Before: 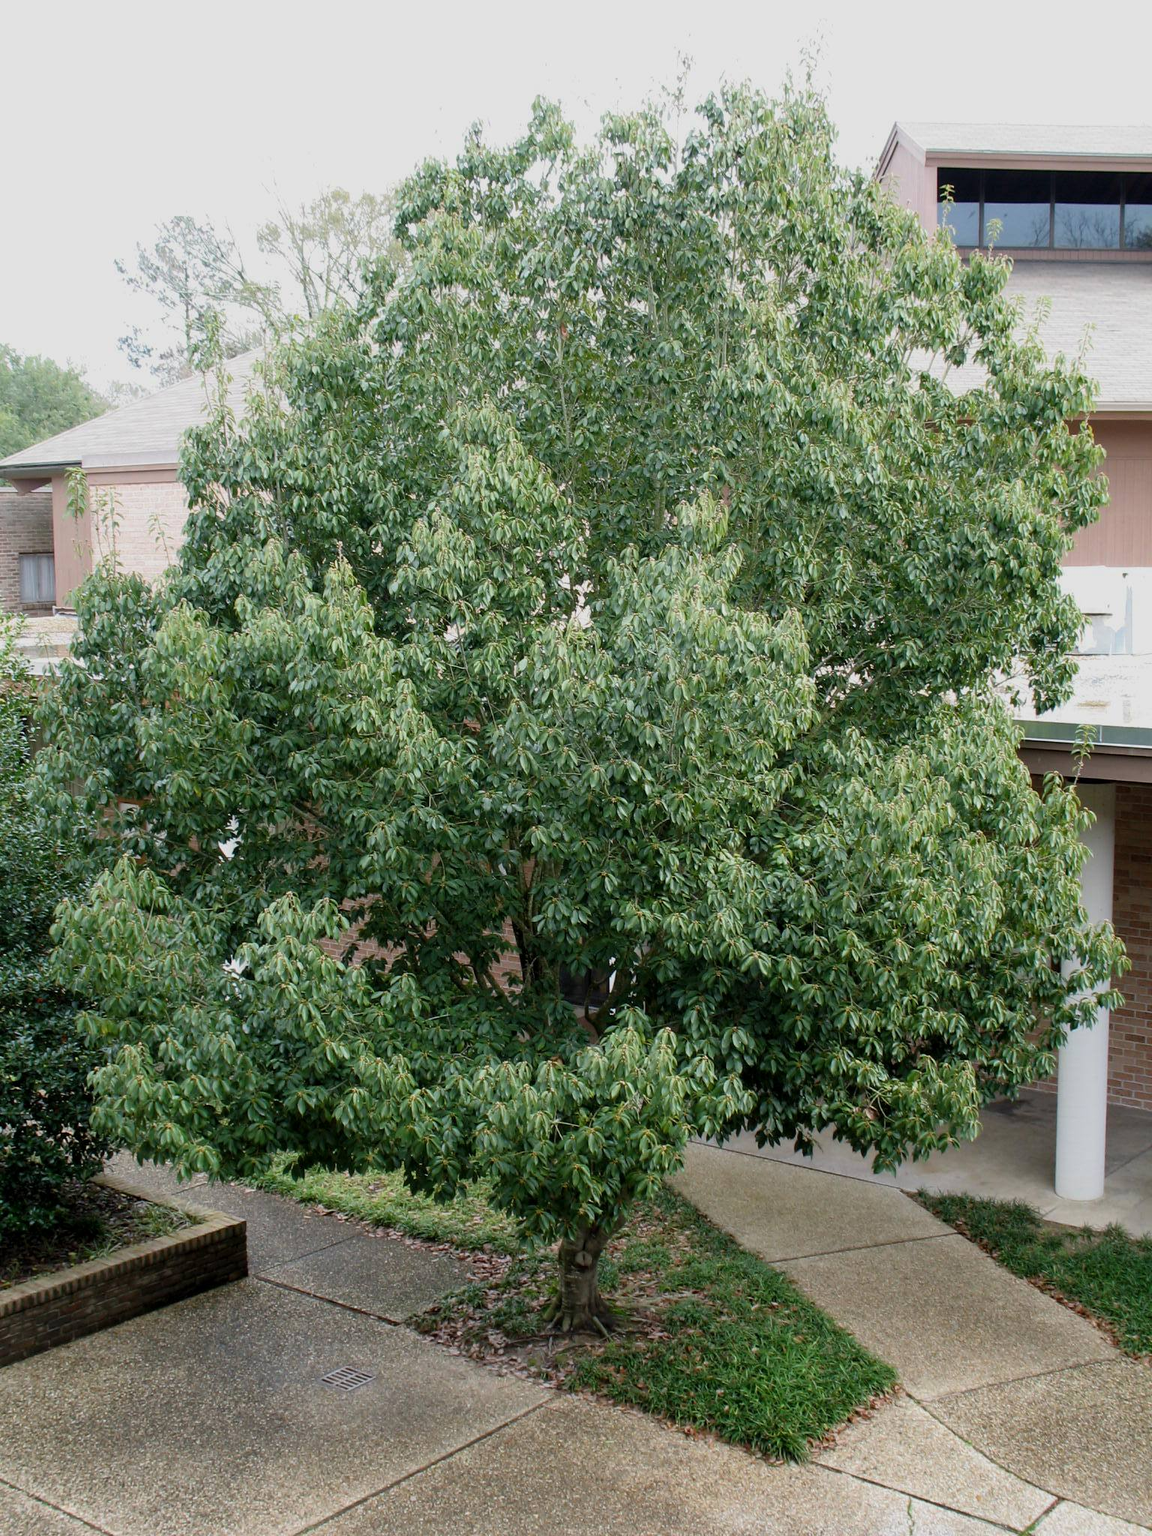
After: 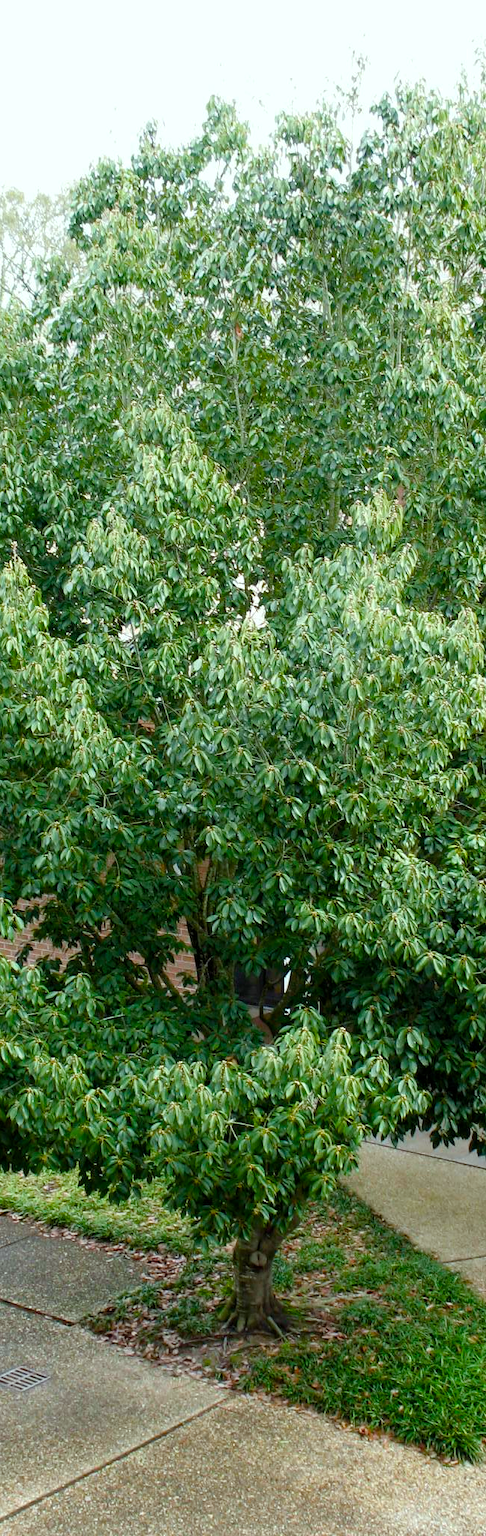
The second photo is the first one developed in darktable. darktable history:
crop: left 28.308%, right 29.432%
color correction: highlights a* -6.4, highlights b* 0.778
color balance rgb: perceptual saturation grading › global saturation 27.004%, perceptual saturation grading › highlights -27.893%, perceptual saturation grading › mid-tones 15.72%, perceptual saturation grading › shadows 34.093%, perceptual brilliance grading › global brilliance 11.186%
